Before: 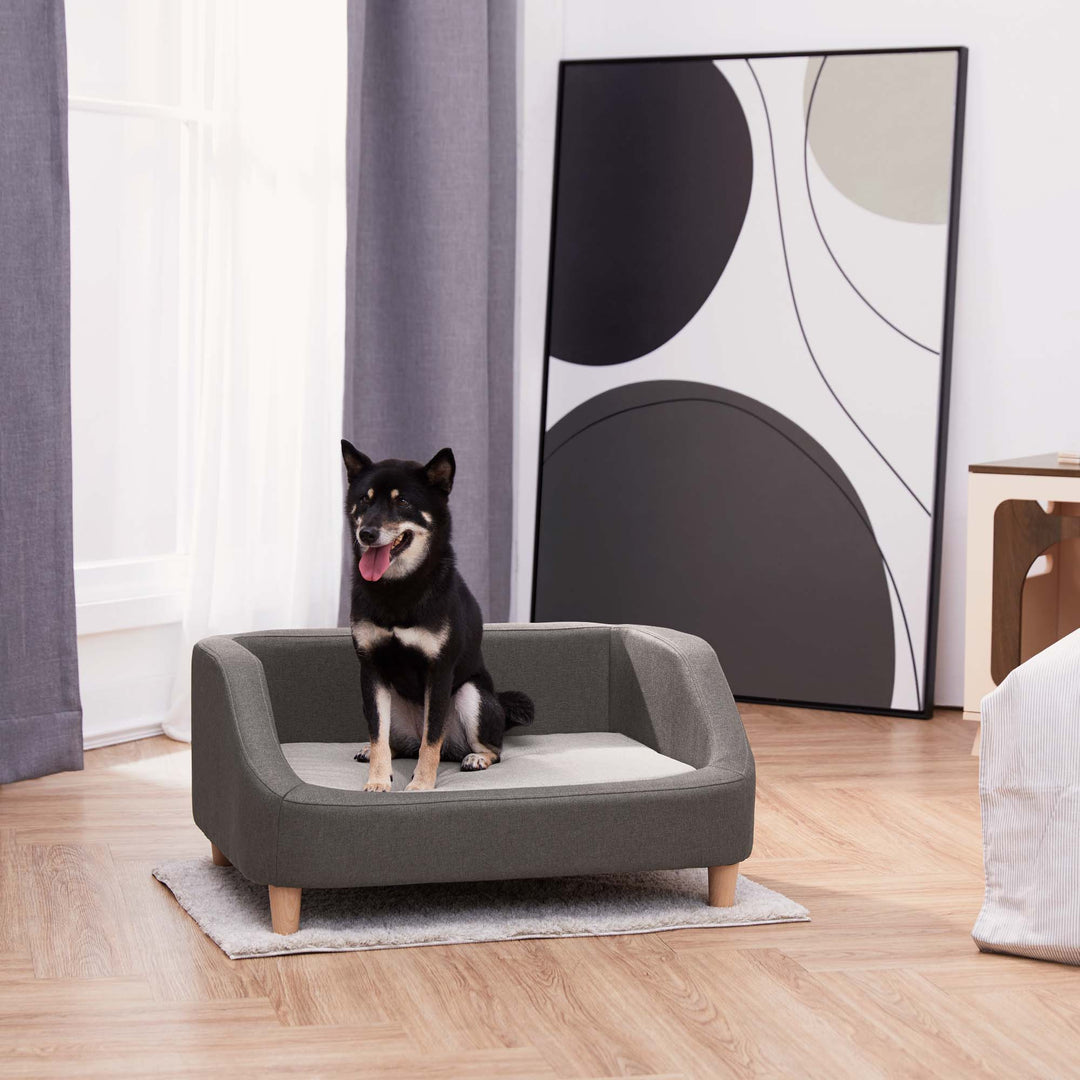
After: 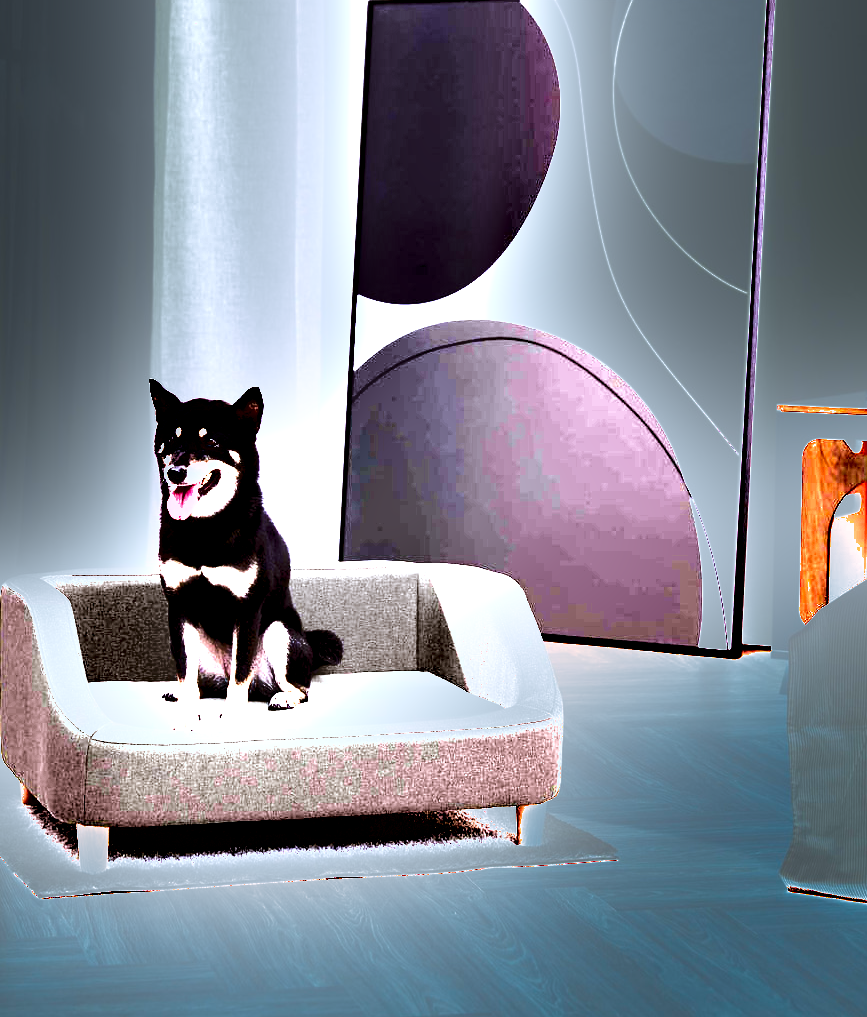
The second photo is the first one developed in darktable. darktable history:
crop and rotate: left 17.959%, top 5.771%, right 1.742%
shadows and highlights: soften with gaussian
base curve: curves: ch0 [(0, 0) (0.028, 0.03) (0.121, 0.232) (0.46, 0.748) (0.859, 0.968) (1, 1)]
velvia: on, module defaults
color correction: highlights a* -4.18, highlights b* -10.81
contrast brightness saturation: contrast 0.01, saturation -0.05
exposure: black level correction 0.009, exposure 1.425 EV, compensate highlight preservation false
levels: levels [0.012, 0.367, 0.697]
